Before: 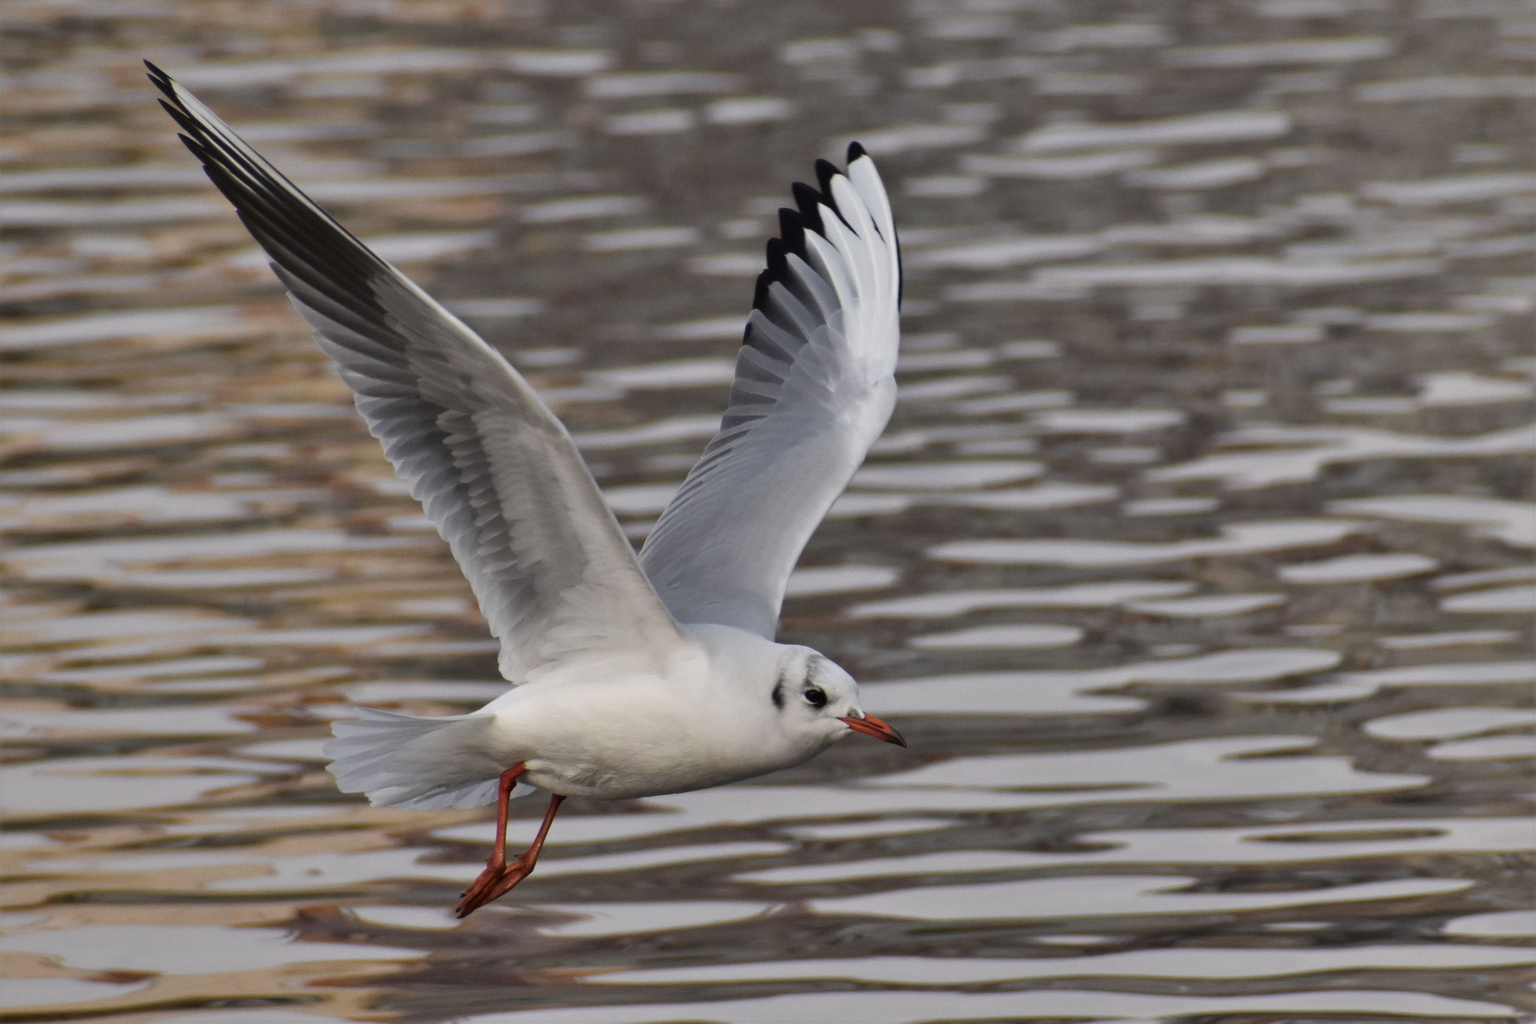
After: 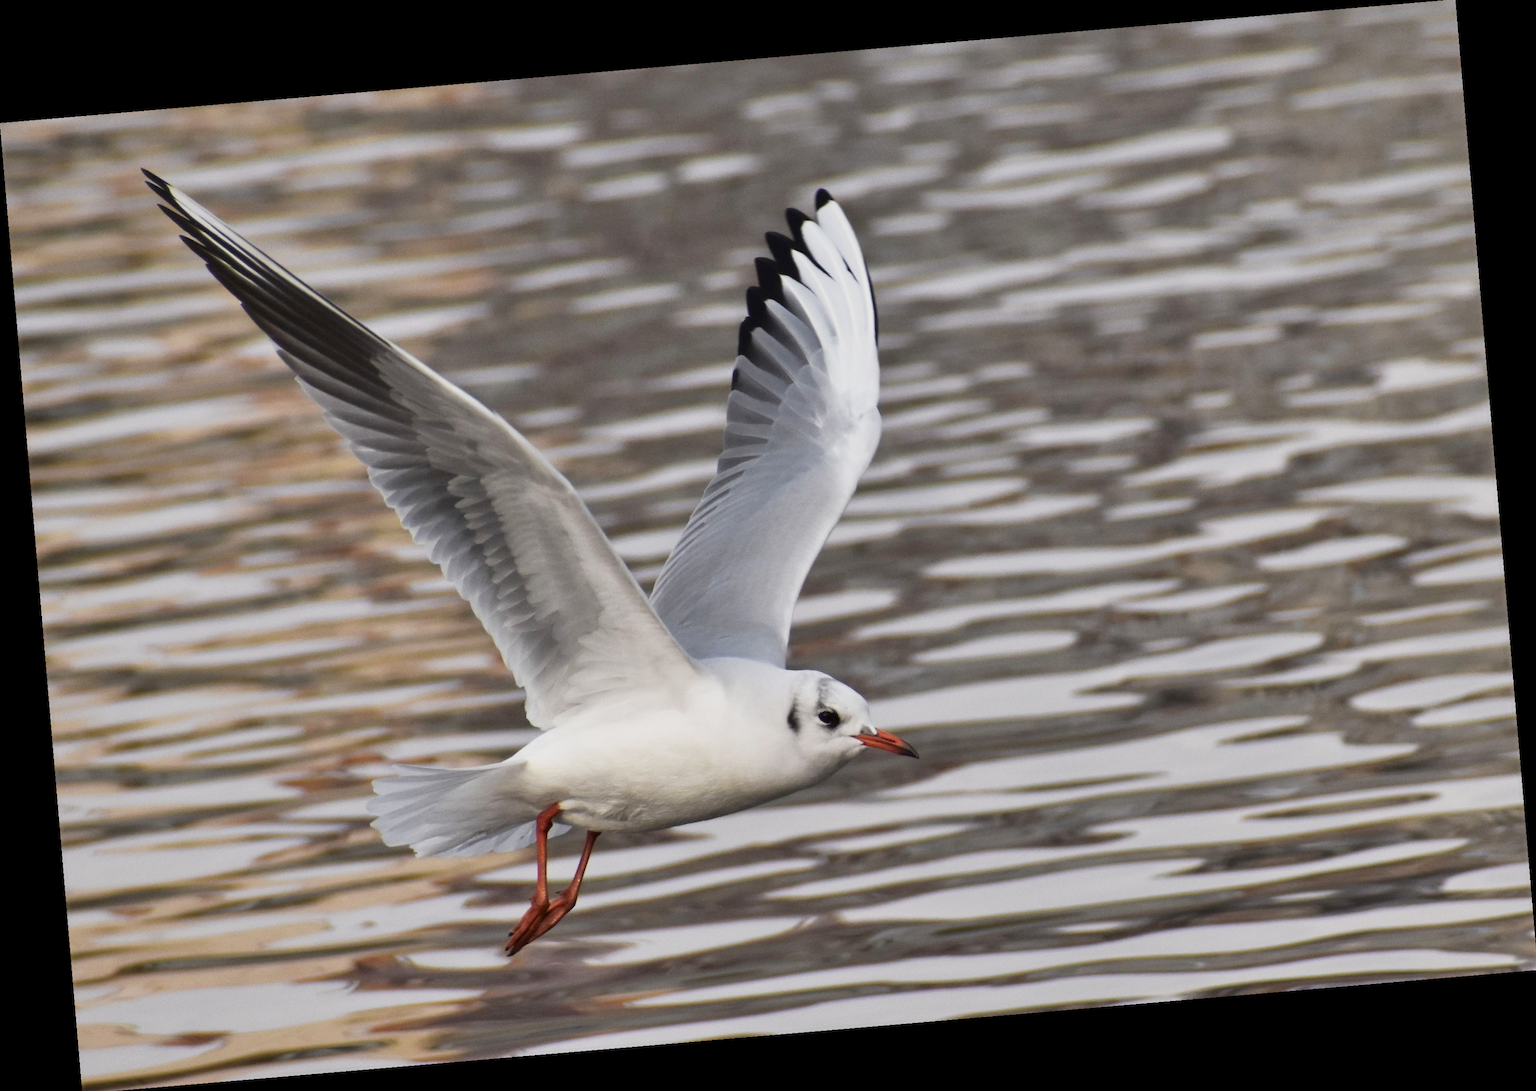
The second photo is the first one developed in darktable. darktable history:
base curve: curves: ch0 [(0, 0) (0.088, 0.125) (0.176, 0.251) (0.354, 0.501) (0.613, 0.749) (1, 0.877)], preserve colors none
crop: top 0.05%, bottom 0.098%
rotate and perspective: rotation -4.86°, automatic cropping off
